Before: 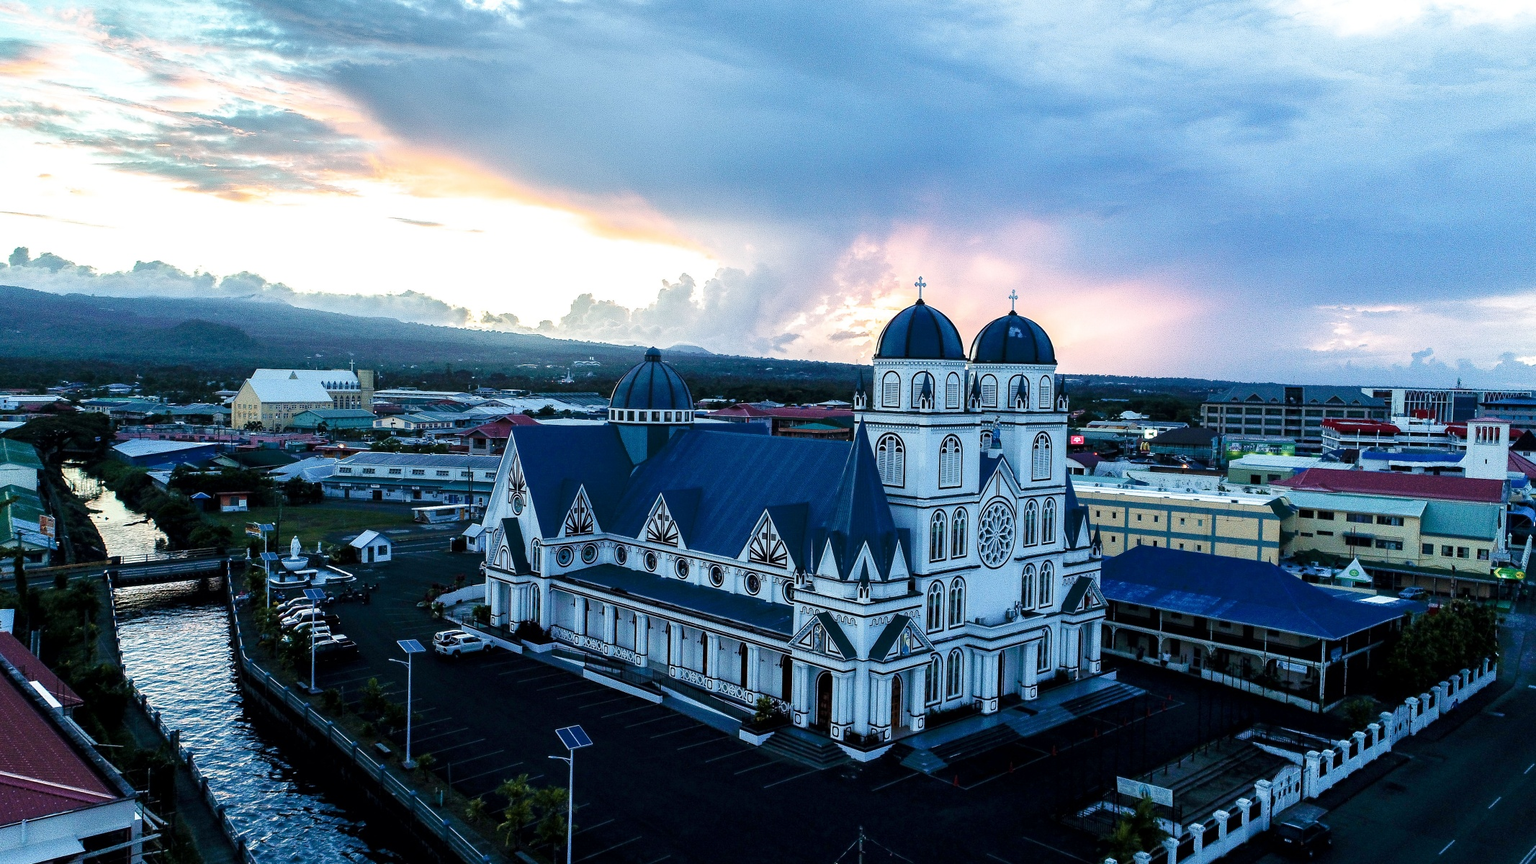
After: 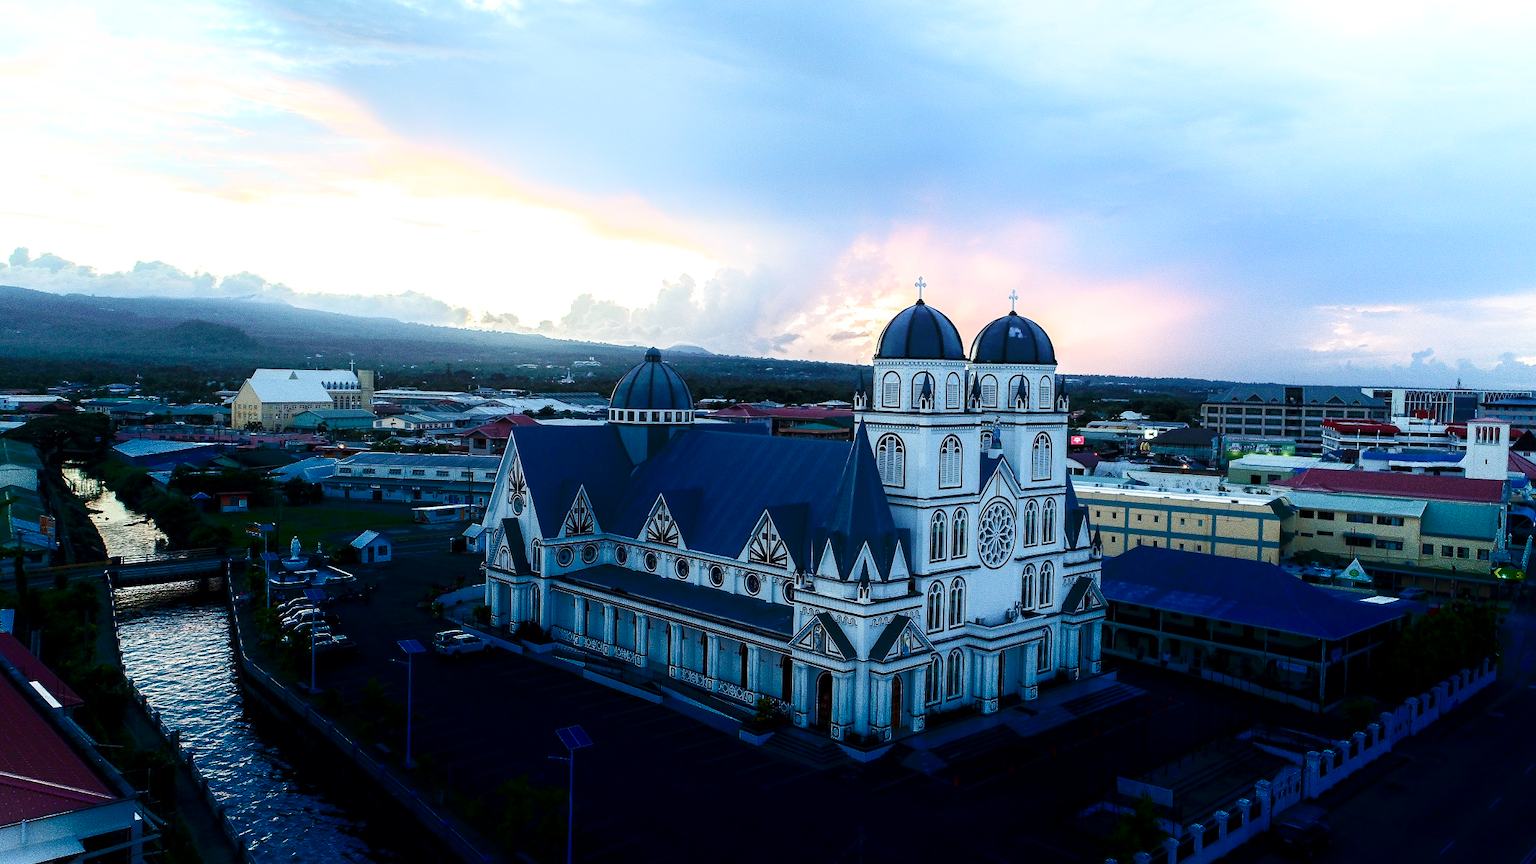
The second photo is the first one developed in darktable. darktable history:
shadows and highlights: shadows -89.47, highlights 88.05, soften with gaussian
